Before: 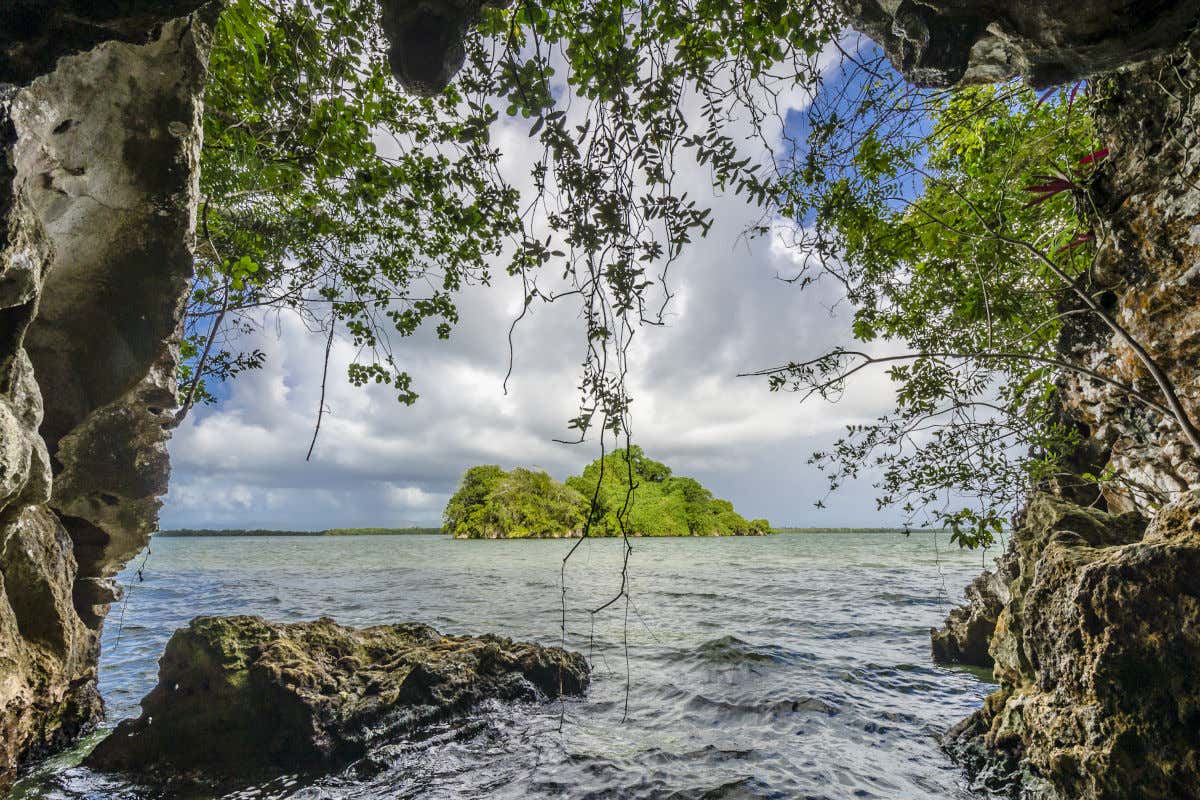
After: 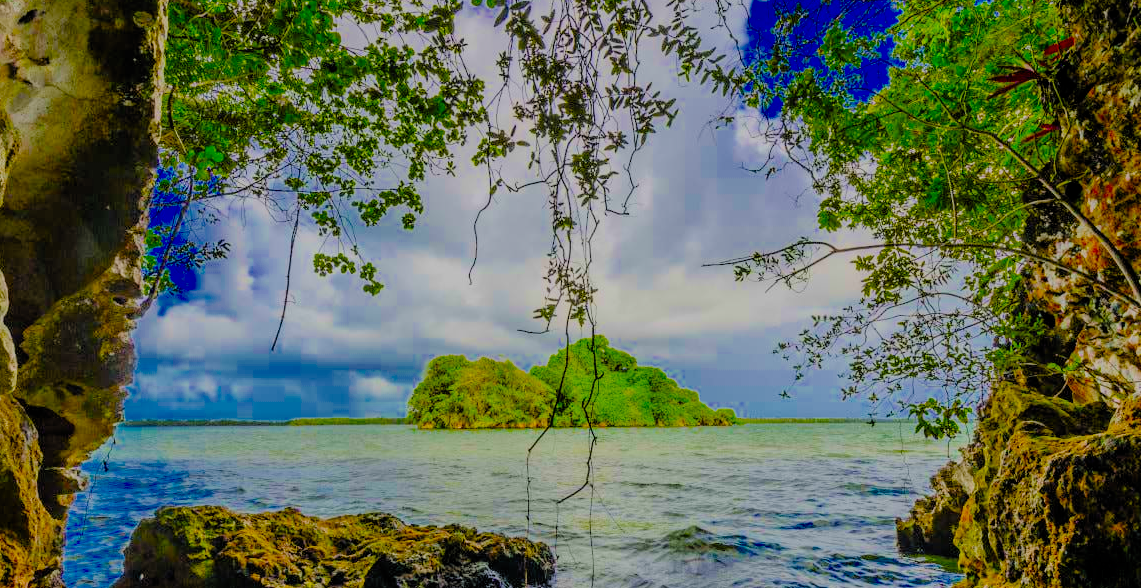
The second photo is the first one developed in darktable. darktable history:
crop and rotate: left 2.935%, top 13.768%, right 1.952%, bottom 12.677%
filmic rgb: middle gray luminance 3.18%, black relative exposure -5.91 EV, white relative exposure 6.33 EV, threshold -0.268 EV, transition 3.19 EV, structure ↔ texture 99.29%, dynamic range scaling 22.25%, target black luminance 0%, hardness 2.32, latitude 46.1%, contrast 0.79, highlights saturation mix 99.62%, shadows ↔ highlights balance 0.196%, color science v5 (2021), contrast in shadows safe, contrast in highlights safe, enable highlight reconstruction true
